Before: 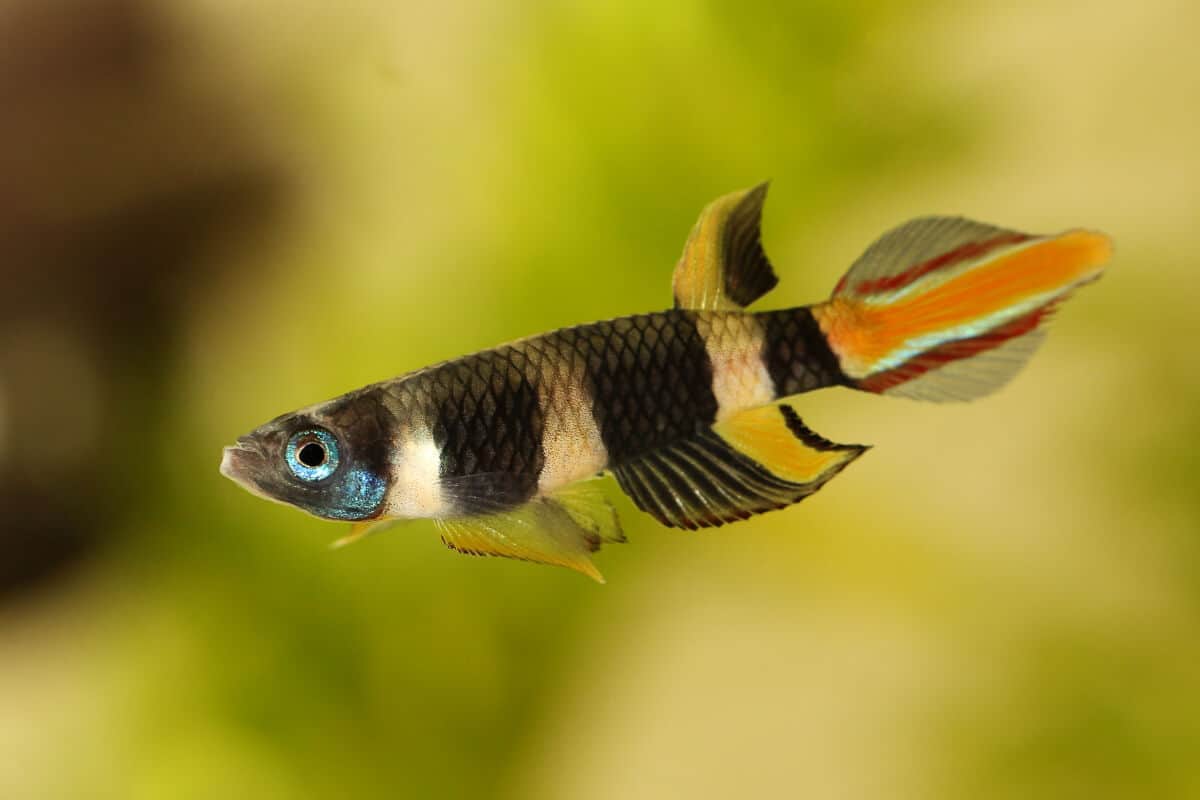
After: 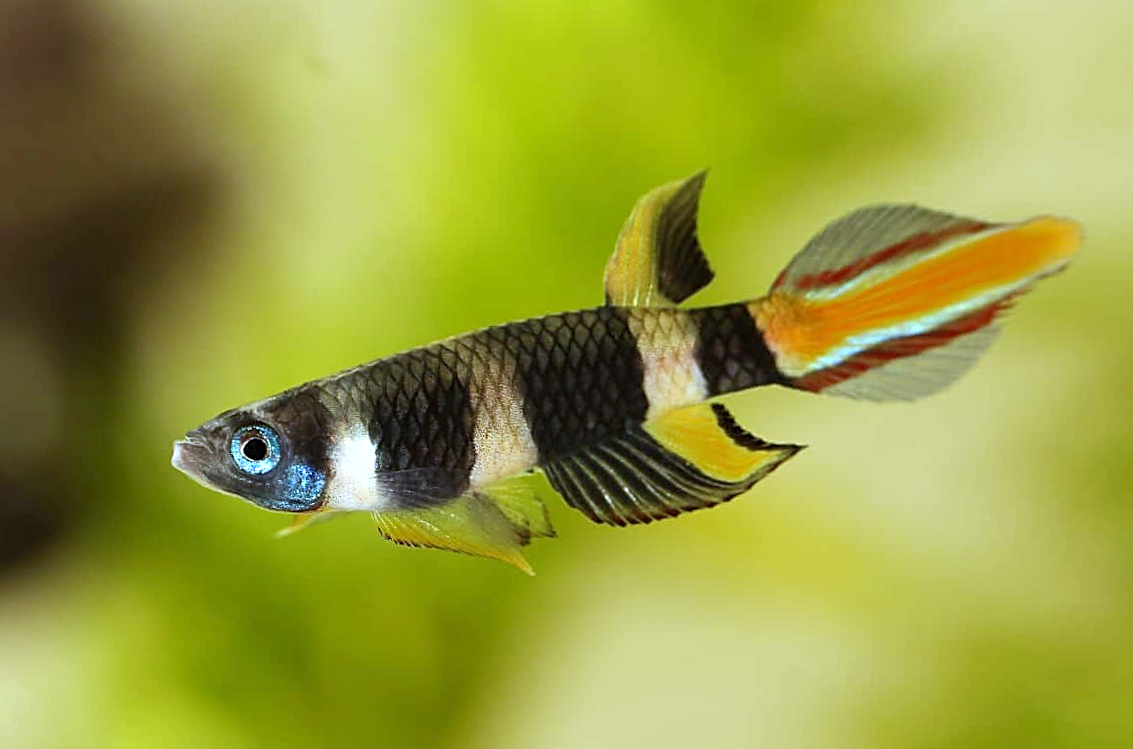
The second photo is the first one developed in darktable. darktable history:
white balance: red 0.871, blue 1.249
sharpen: amount 0.55
exposure: exposure 0.367 EV, compensate highlight preservation false
rotate and perspective: rotation 0.062°, lens shift (vertical) 0.115, lens shift (horizontal) -0.133, crop left 0.047, crop right 0.94, crop top 0.061, crop bottom 0.94
